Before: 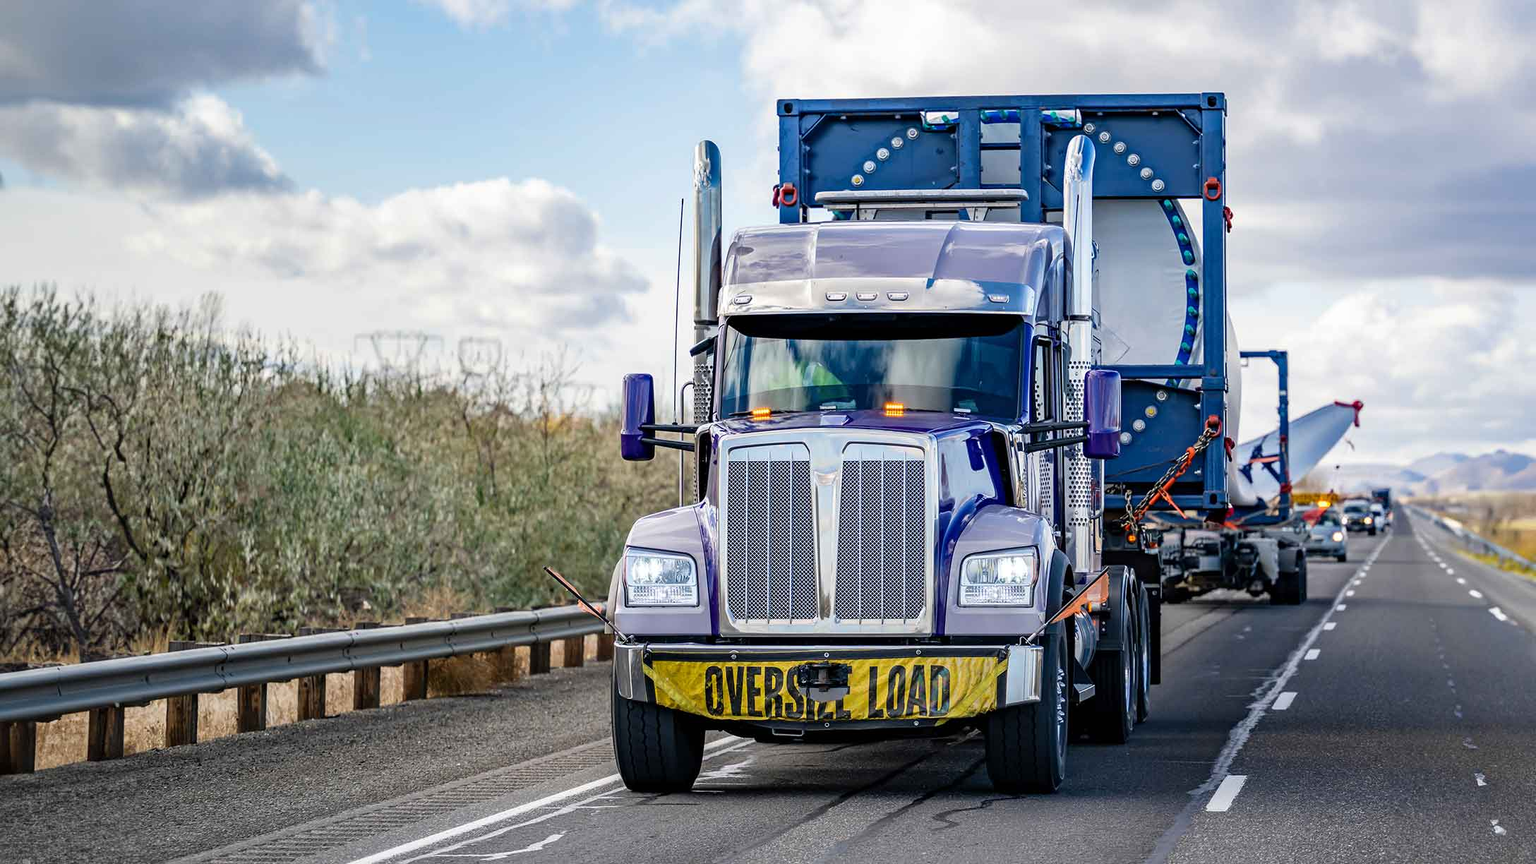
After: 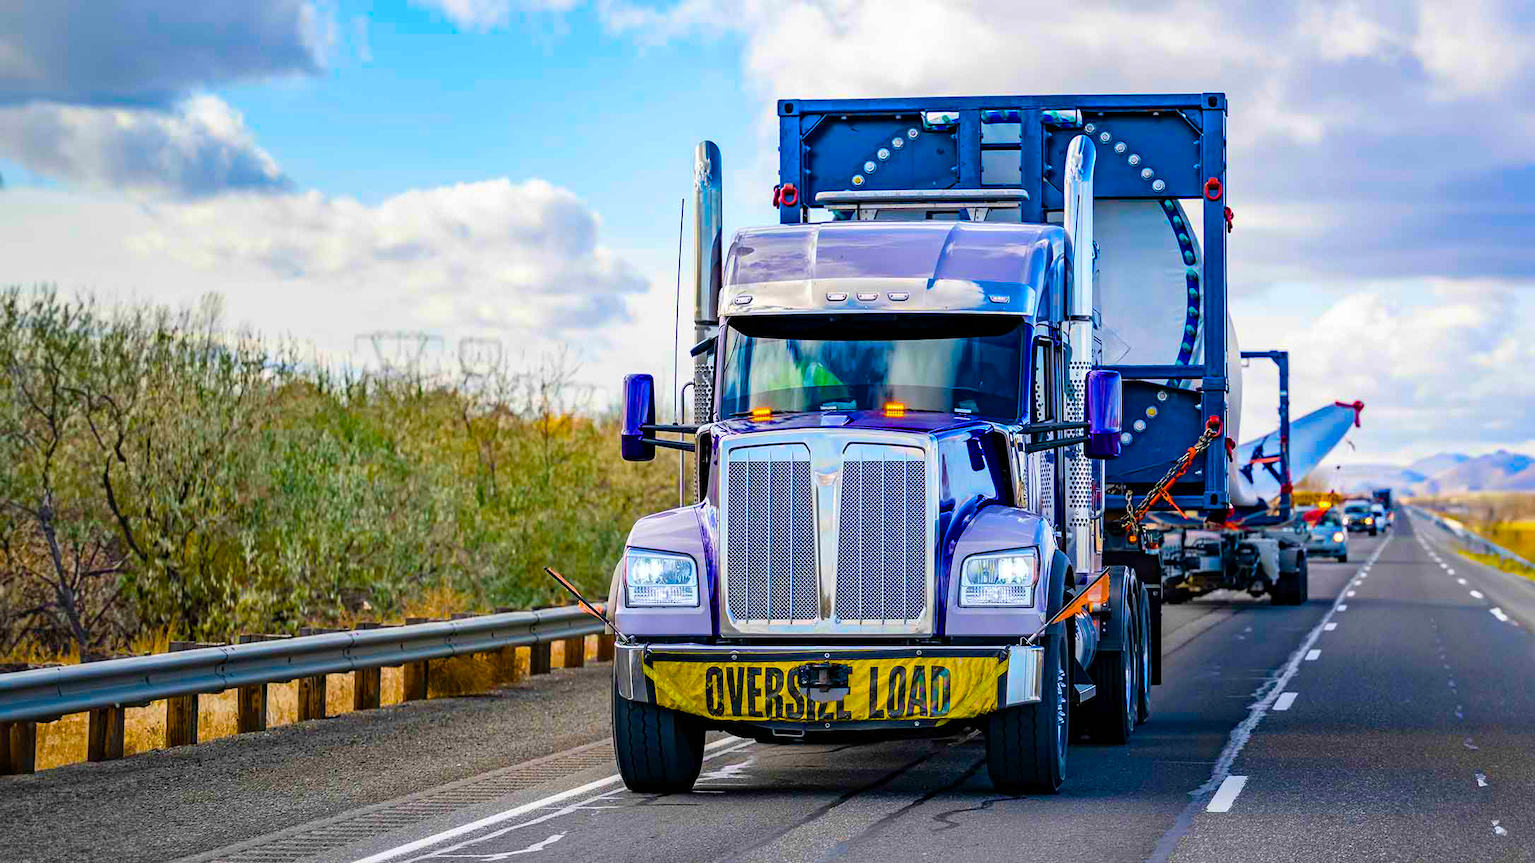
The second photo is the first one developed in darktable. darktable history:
color balance rgb: linear chroma grading › global chroma 42%, perceptual saturation grading › global saturation 42%, global vibrance 33%
